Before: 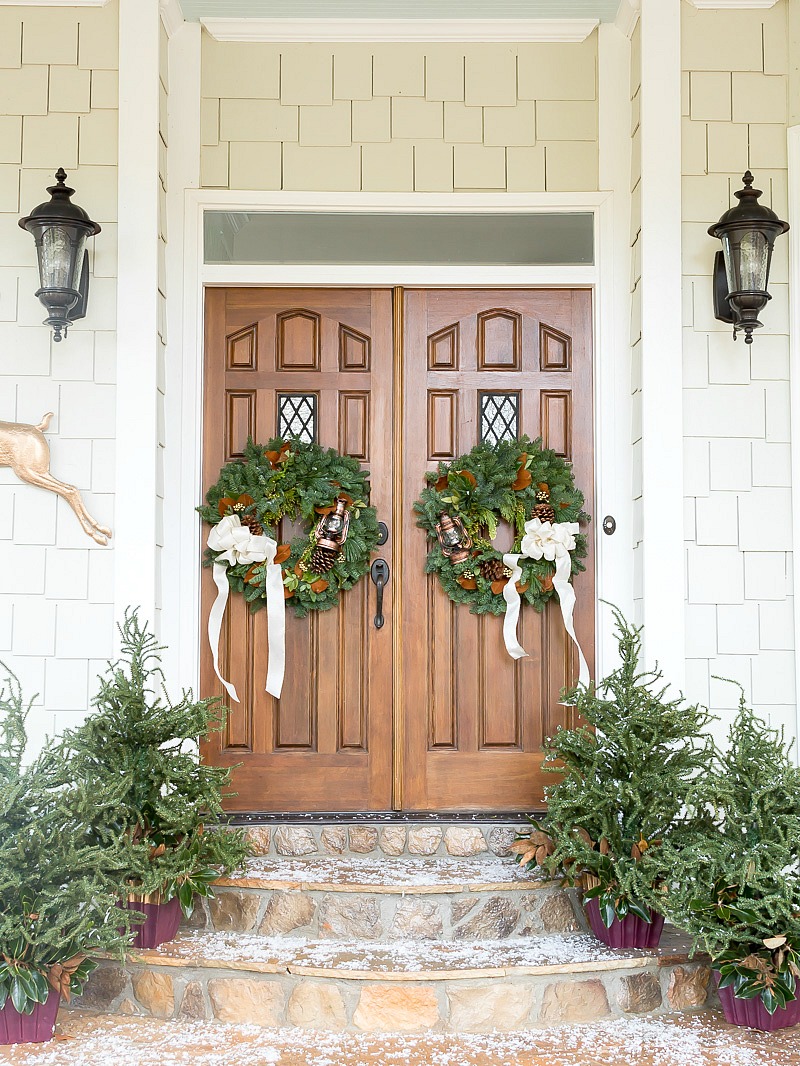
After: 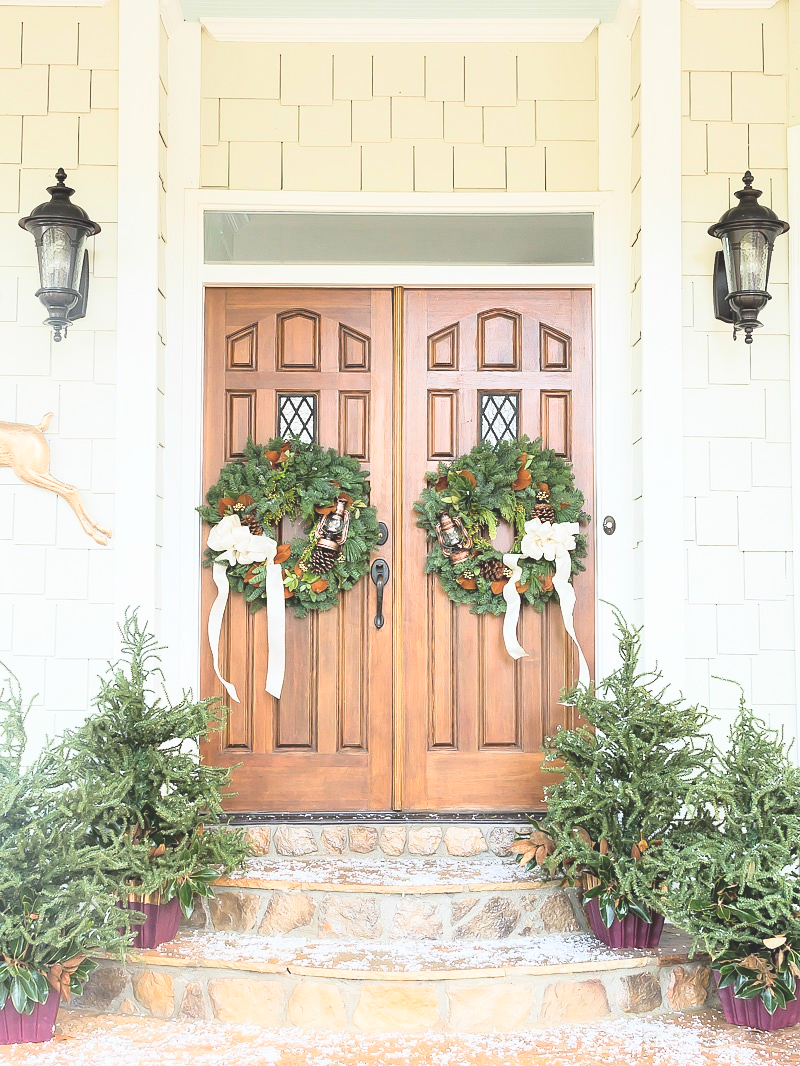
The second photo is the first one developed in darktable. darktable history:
exposure: black level correction -0.025, exposure -0.117 EV, compensate highlight preservation false
base curve: curves: ch0 [(0, 0) (0.028, 0.03) (0.121, 0.232) (0.46, 0.748) (0.859, 0.968) (1, 1)]
